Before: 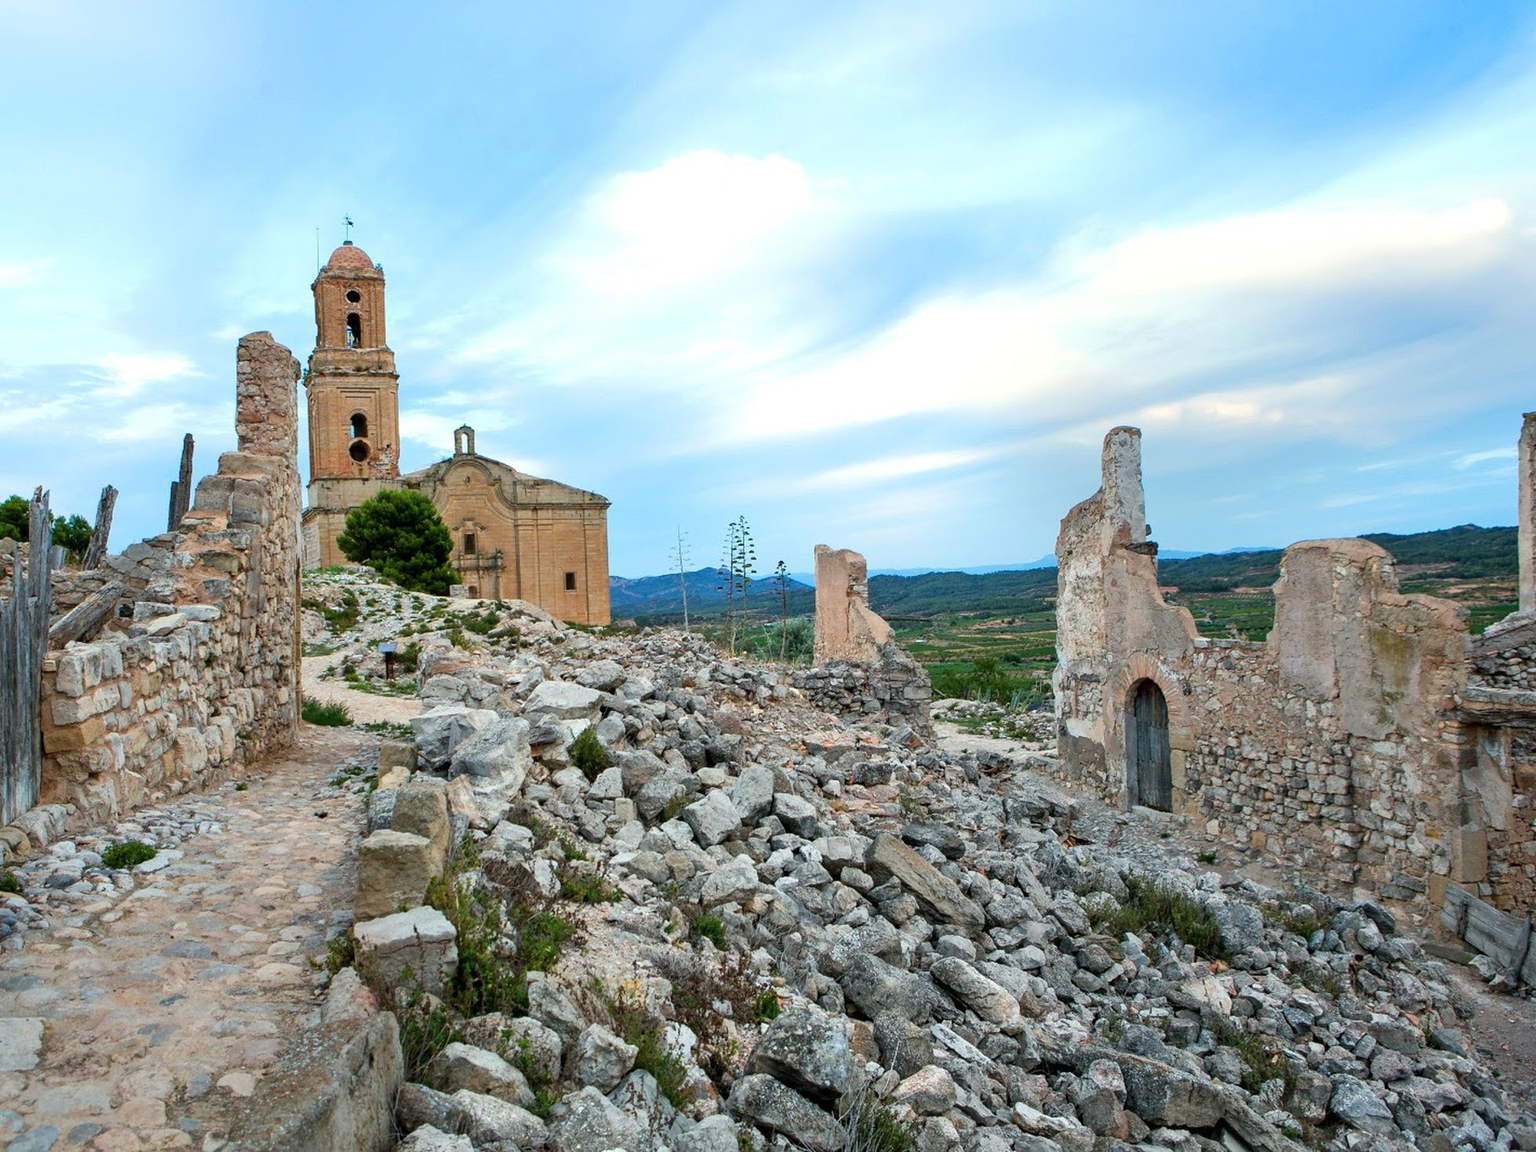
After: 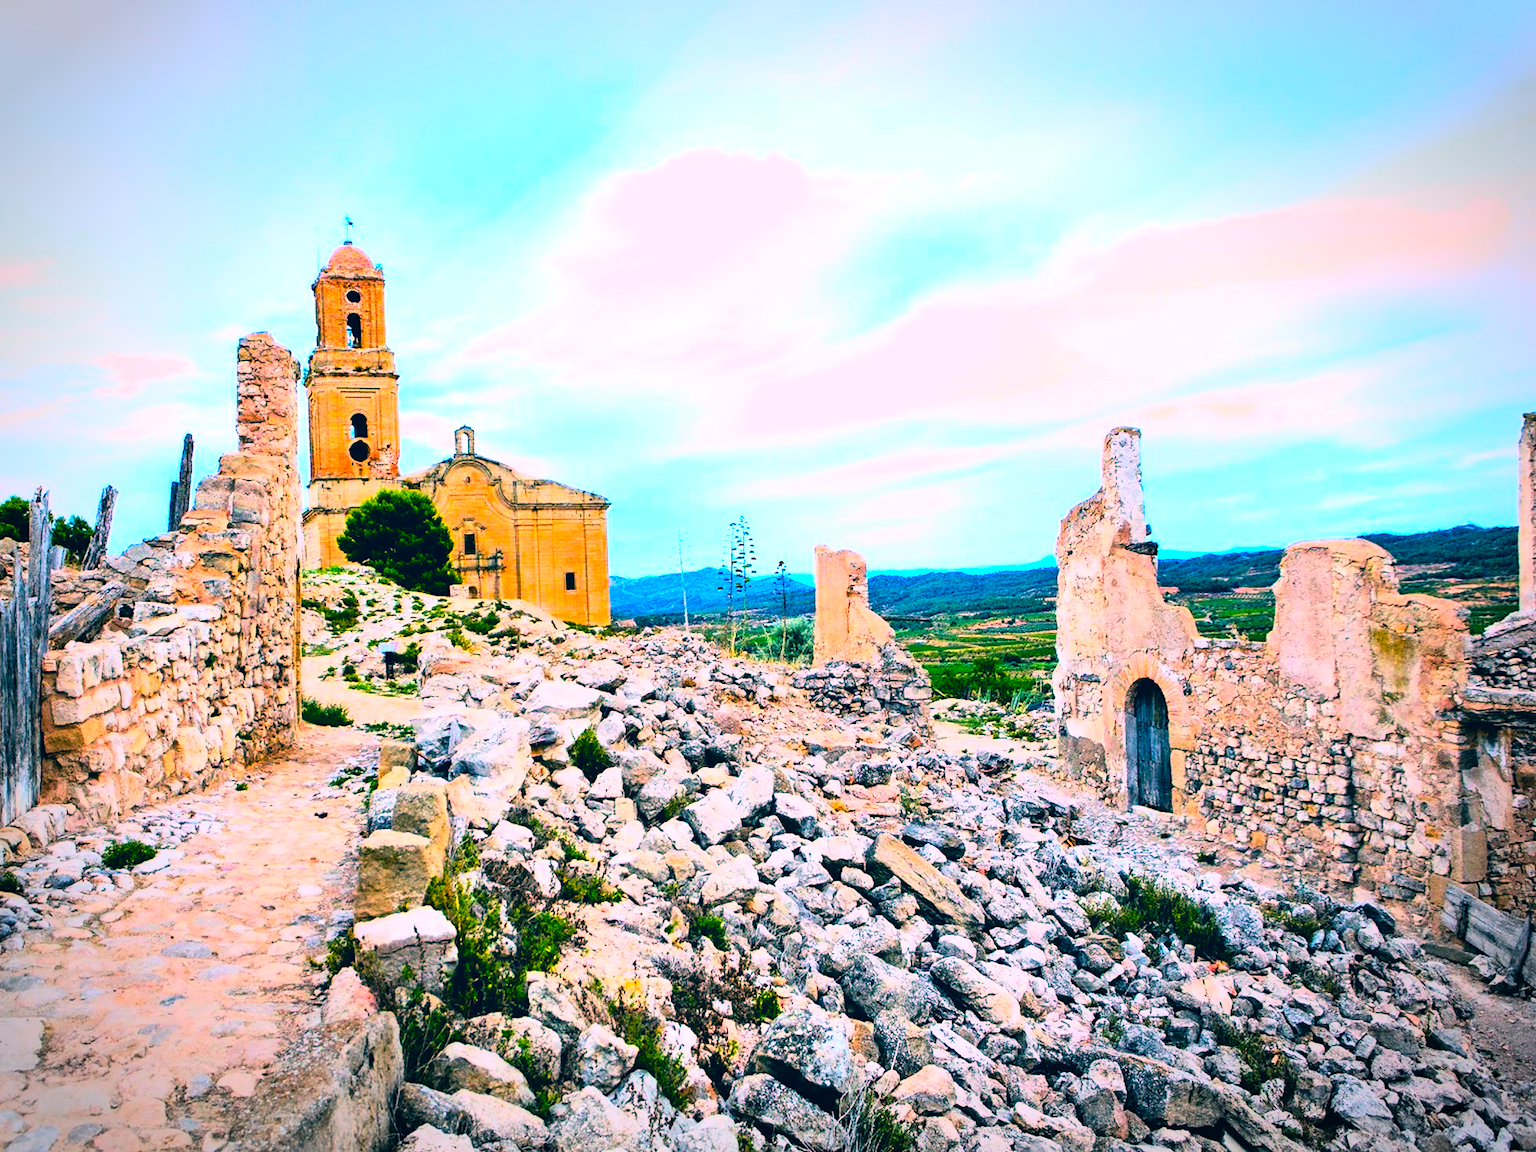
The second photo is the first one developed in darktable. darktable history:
vignetting: automatic ratio true
color balance rgb: linear chroma grading › global chroma 15%, perceptual saturation grading › global saturation 30%
rgb curve: curves: ch0 [(0, 0) (0.21, 0.15) (0.24, 0.21) (0.5, 0.75) (0.75, 0.96) (0.89, 0.99) (1, 1)]; ch1 [(0, 0.02) (0.21, 0.13) (0.25, 0.2) (0.5, 0.67) (0.75, 0.9) (0.89, 0.97) (1, 1)]; ch2 [(0, 0.02) (0.21, 0.13) (0.25, 0.2) (0.5, 0.67) (0.75, 0.9) (0.89, 0.97) (1, 1)], compensate middle gray true
color correction: highlights a* 17.03, highlights b* 0.205, shadows a* -15.38, shadows b* -14.56, saturation 1.5
